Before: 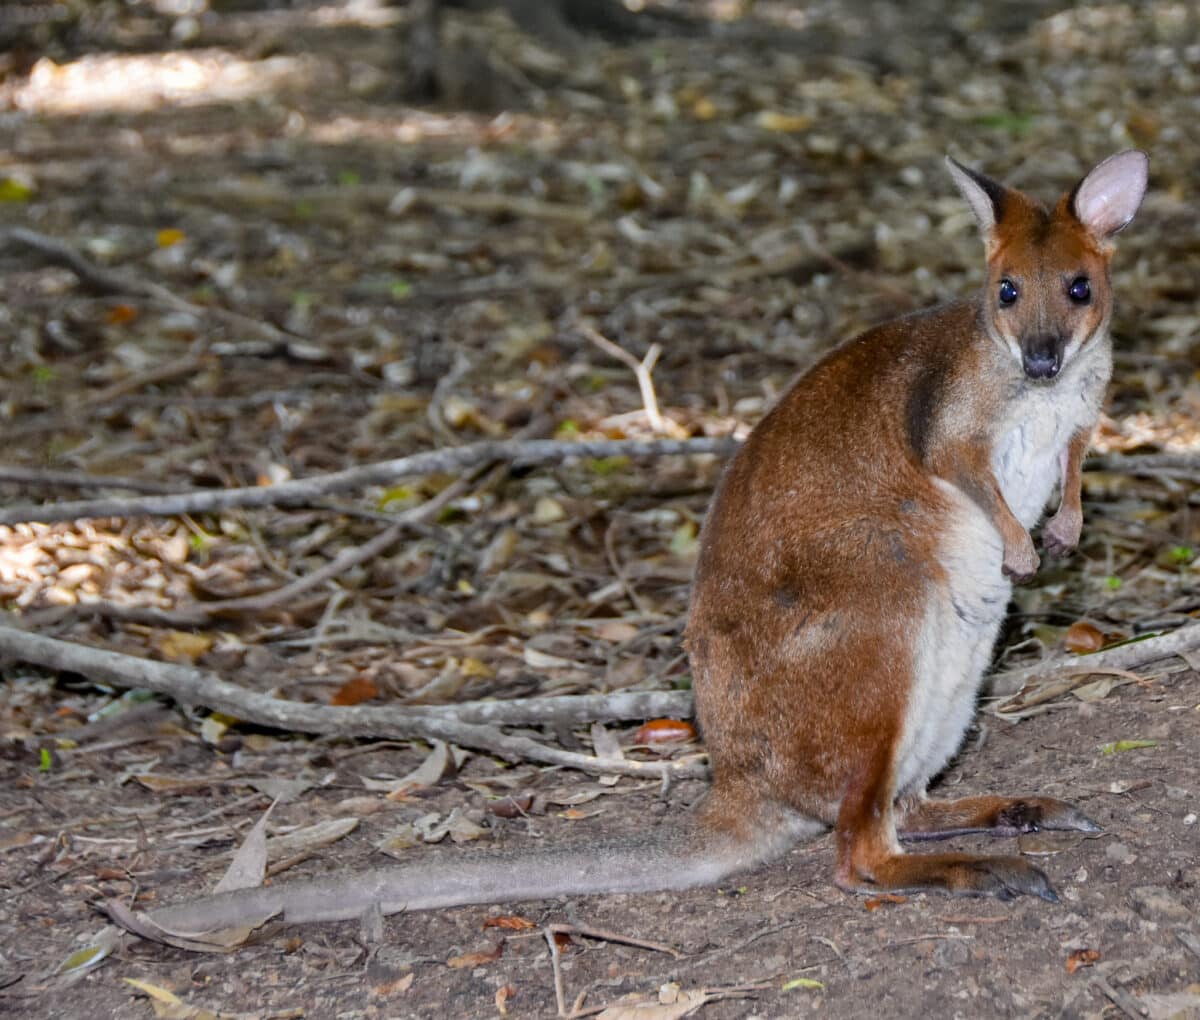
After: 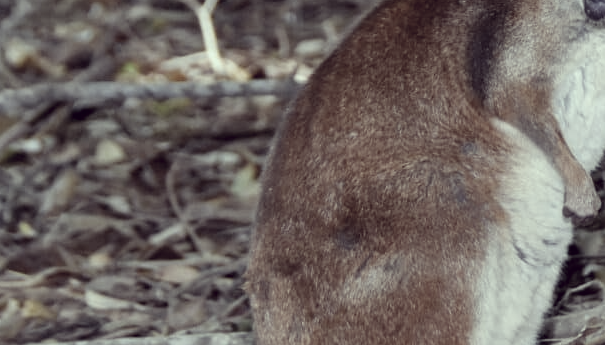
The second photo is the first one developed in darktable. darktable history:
crop: left 36.635%, top 35.151%, right 12.906%, bottom 30.939%
color correction: highlights a* -20.86, highlights b* 20.33, shadows a* 19.92, shadows b* -20.31, saturation 0.404
